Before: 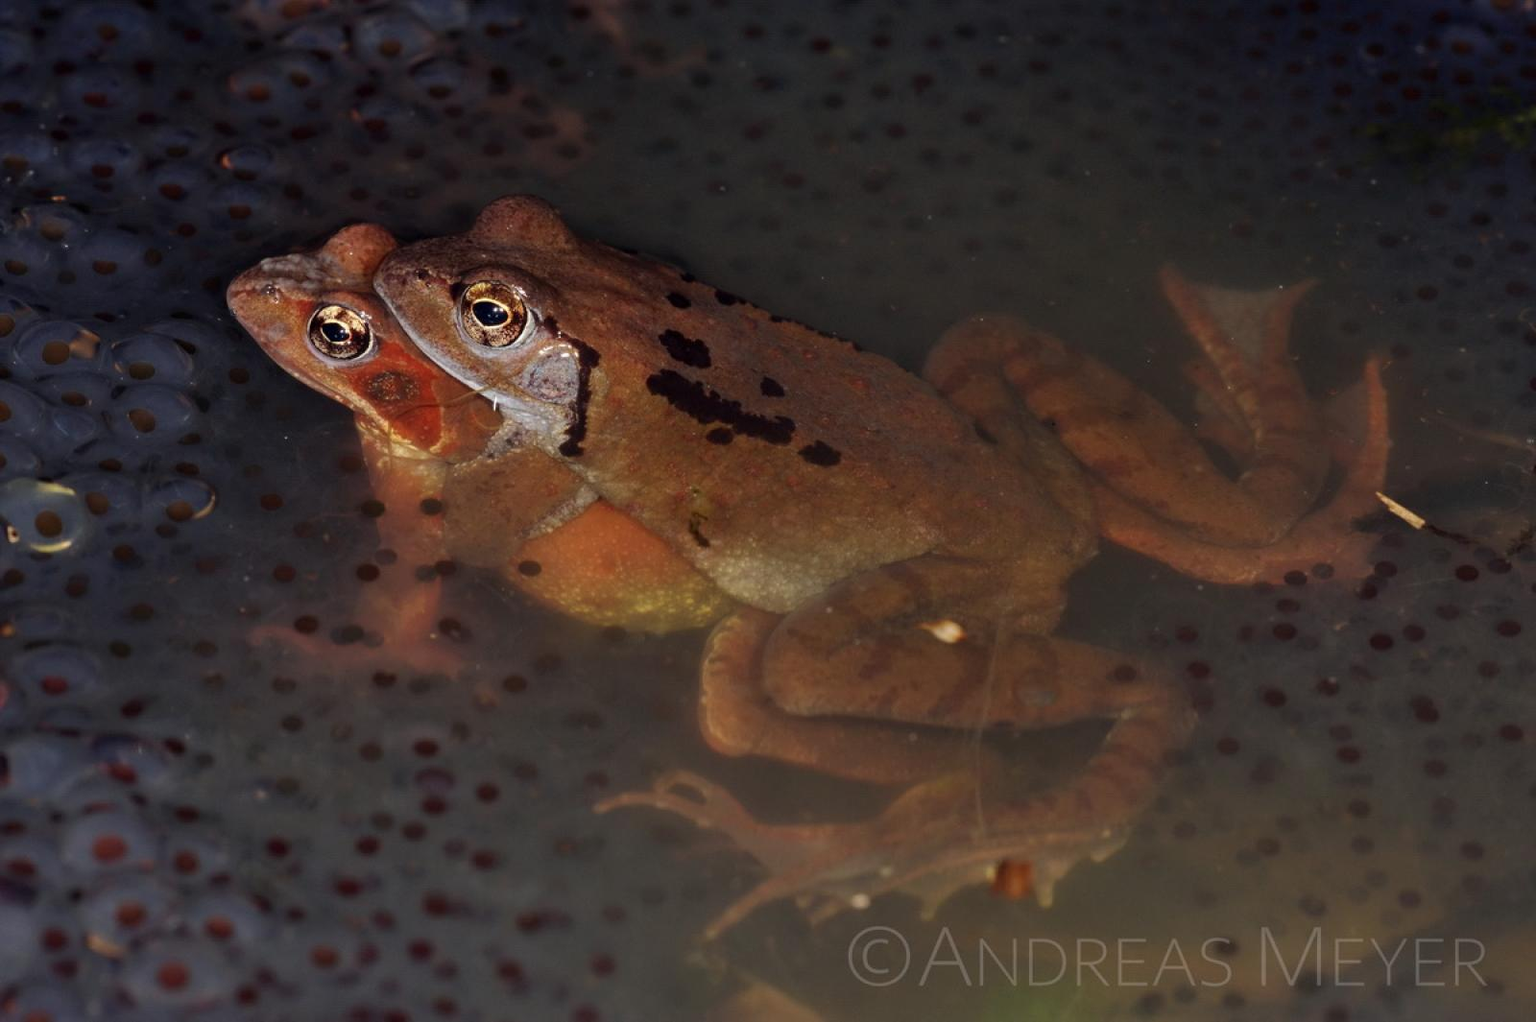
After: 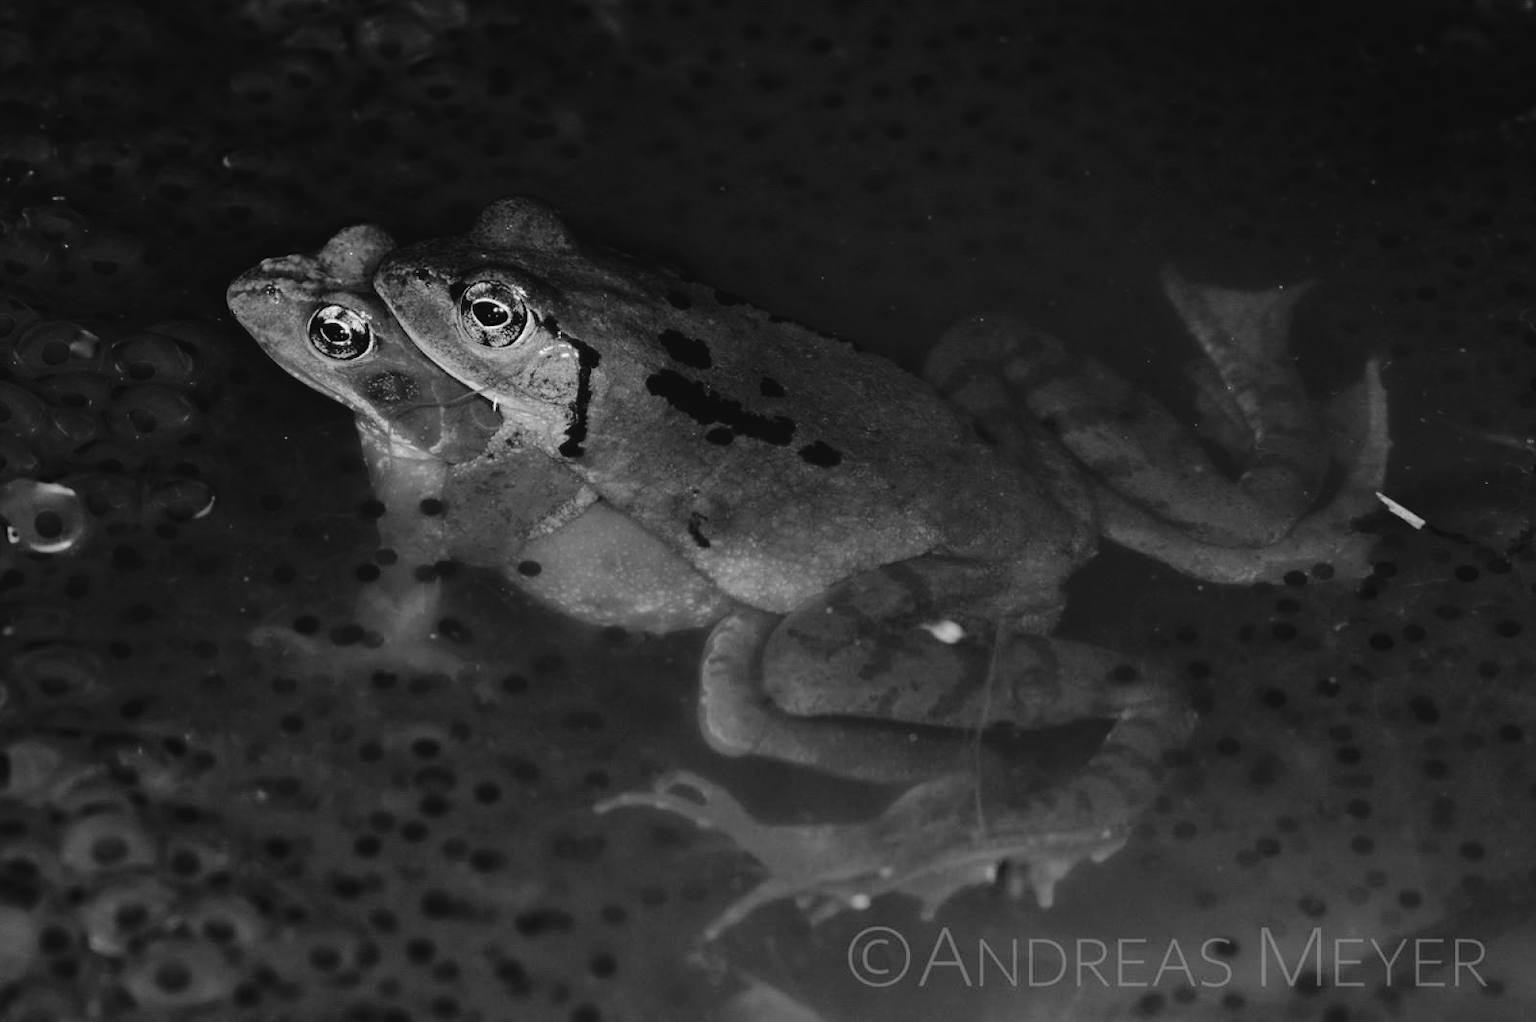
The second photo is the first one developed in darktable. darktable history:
tone curve: curves: ch0 [(0, 0) (0.003, 0.041) (0.011, 0.042) (0.025, 0.041) (0.044, 0.043) (0.069, 0.048) (0.1, 0.059) (0.136, 0.079) (0.177, 0.107) (0.224, 0.152) (0.277, 0.235) (0.335, 0.331) (0.399, 0.427) (0.468, 0.512) (0.543, 0.595) (0.623, 0.668) (0.709, 0.736) (0.801, 0.813) (0.898, 0.891) (1, 1)], preserve colors none
monochrome: a 32, b 64, size 2.3
